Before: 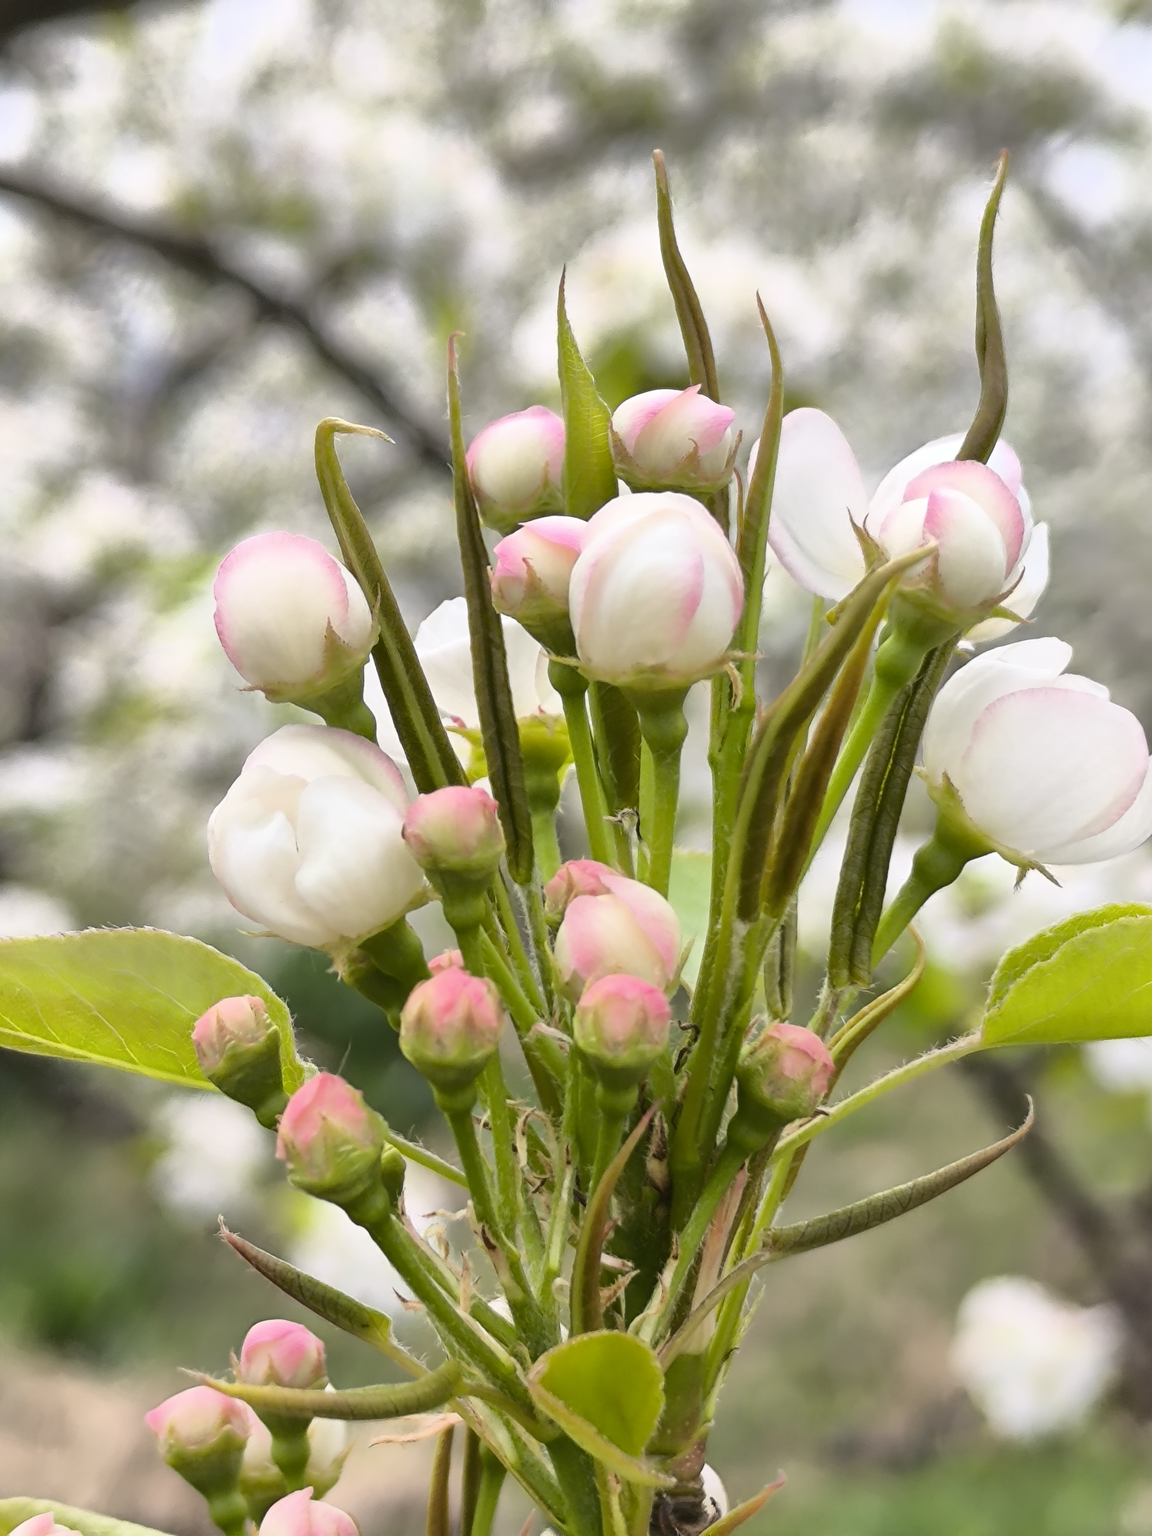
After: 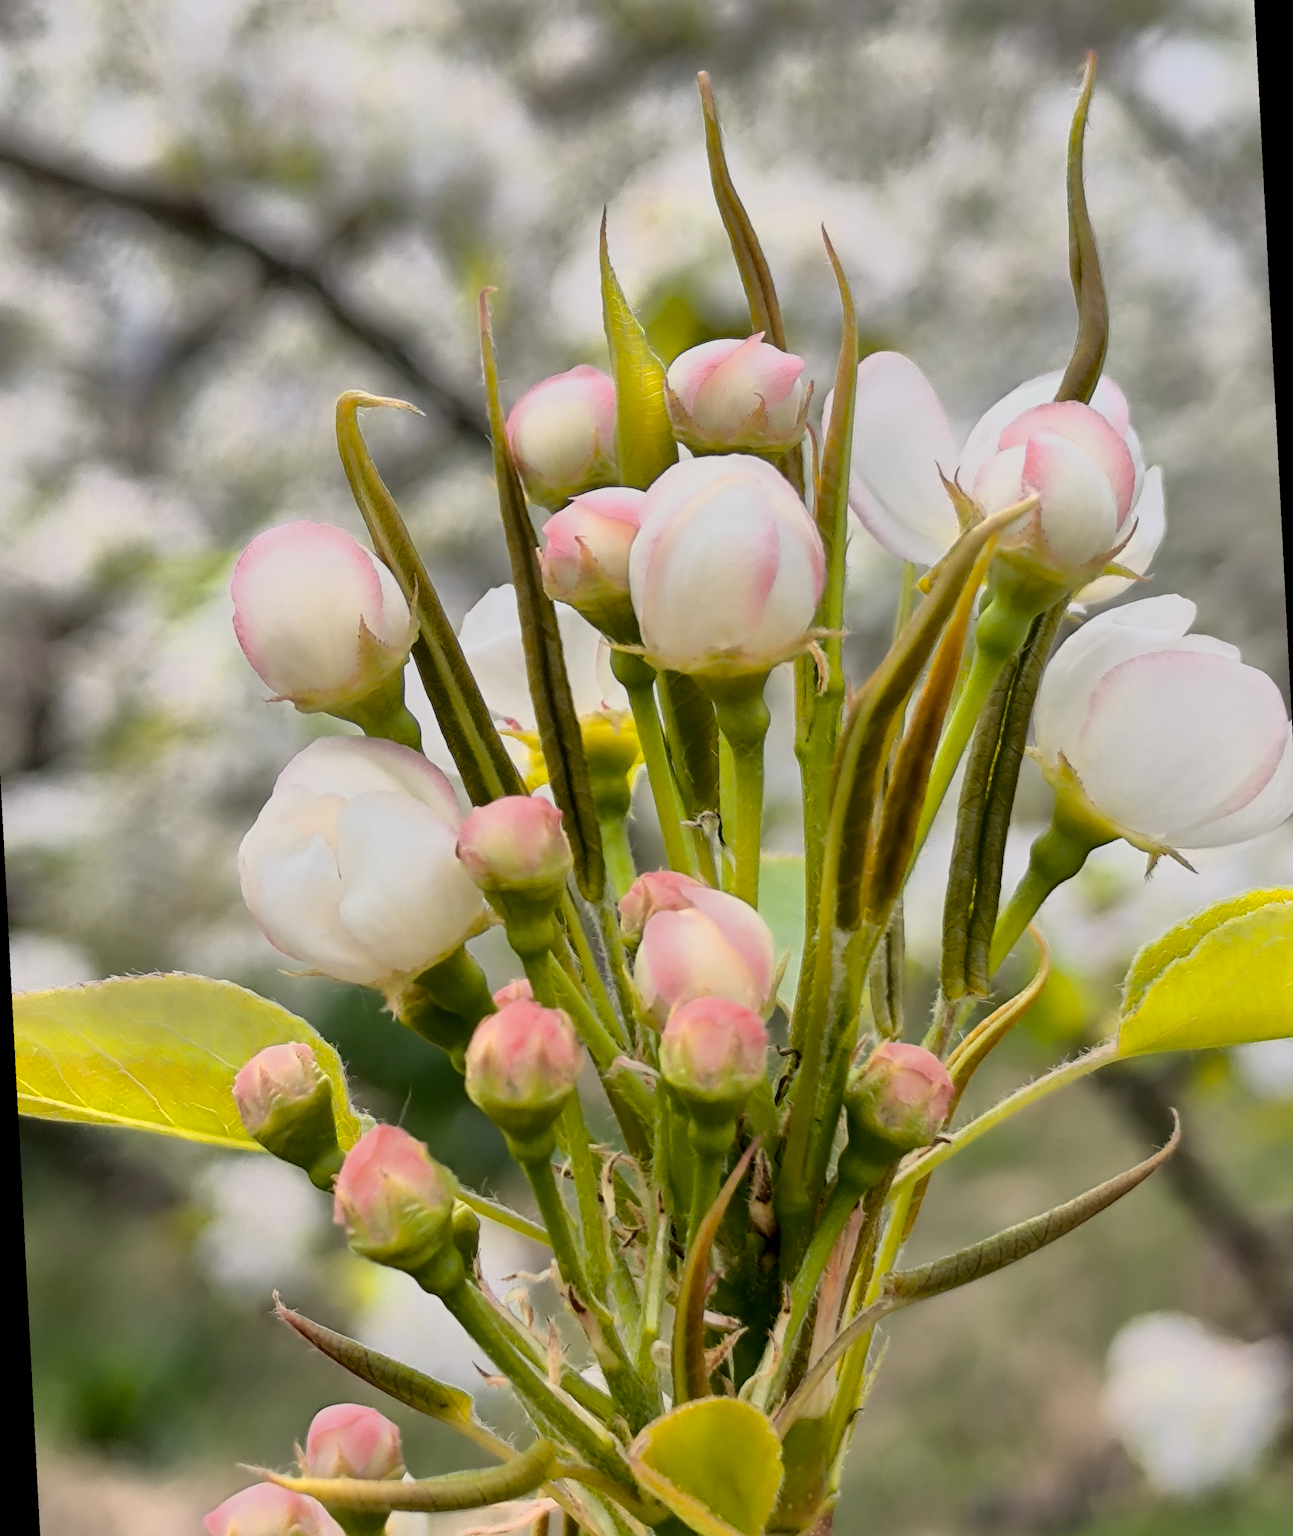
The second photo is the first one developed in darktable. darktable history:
rotate and perspective: rotation -3°, crop left 0.031, crop right 0.968, crop top 0.07, crop bottom 0.93
exposure: black level correction 0.011, exposure -0.478 EV, compensate highlight preservation false
color zones: curves: ch0 [(0.018, 0.548) (0.224, 0.64) (0.425, 0.447) (0.675, 0.575) (0.732, 0.579)]; ch1 [(0.066, 0.487) (0.25, 0.5) (0.404, 0.43) (0.75, 0.421) (0.956, 0.421)]; ch2 [(0.044, 0.561) (0.215, 0.465) (0.399, 0.544) (0.465, 0.548) (0.614, 0.447) (0.724, 0.43) (0.882, 0.623) (0.956, 0.632)]
